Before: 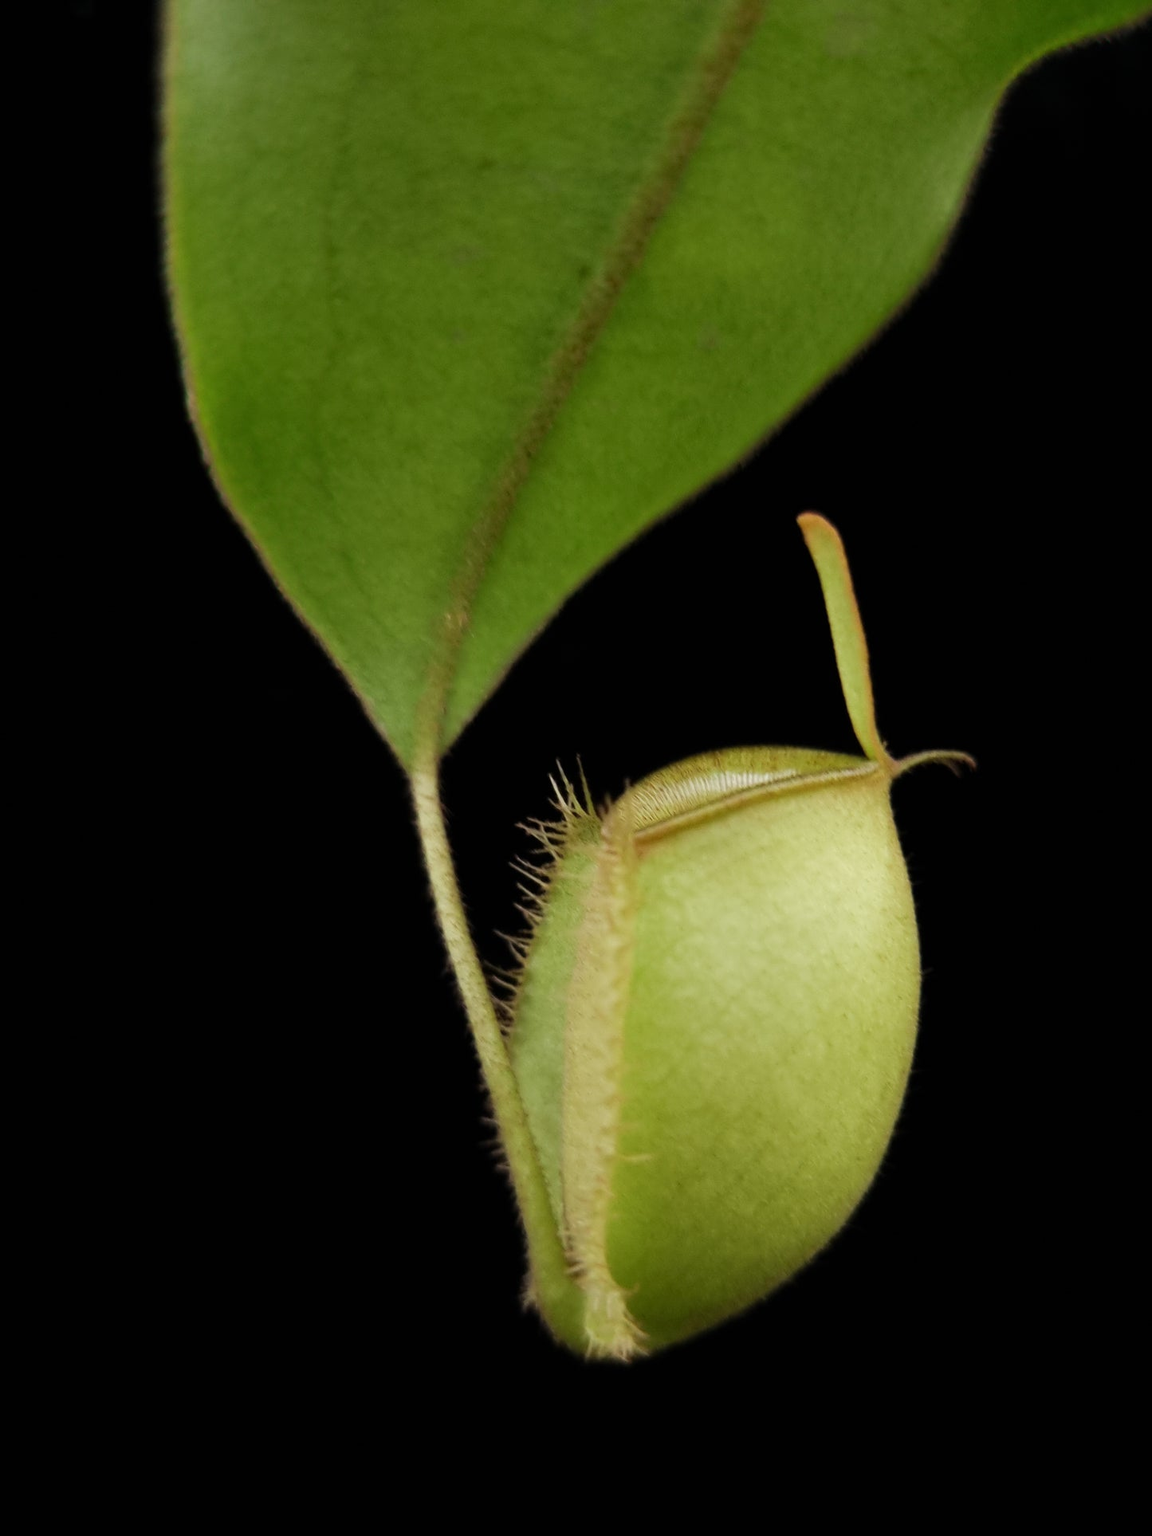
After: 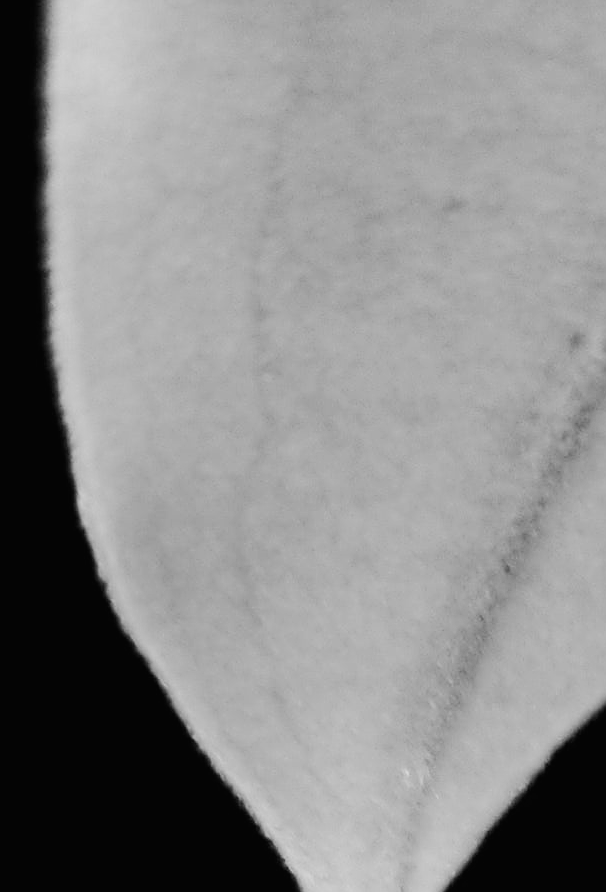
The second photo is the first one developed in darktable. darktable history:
exposure: black level correction 0, exposure 1.741 EV, compensate exposure bias true, compensate highlight preservation false
tone curve: curves: ch0 [(0, 0.01) (0.037, 0.032) (0.131, 0.108) (0.275, 0.256) (0.483, 0.512) (0.61, 0.665) (0.696, 0.742) (0.792, 0.819) (0.911, 0.925) (0.997, 0.995)]; ch1 [(0, 0) (0.308, 0.29) (0.425, 0.411) (0.492, 0.488) (0.507, 0.503) (0.53, 0.532) (0.573, 0.586) (0.683, 0.702) (0.746, 0.77) (1, 1)]; ch2 [(0, 0) (0.246, 0.233) (0.36, 0.352) (0.415, 0.415) (0.485, 0.487) (0.502, 0.504) (0.525, 0.518) (0.539, 0.539) (0.587, 0.594) (0.636, 0.652) (0.711, 0.729) (0.845, 0.855) (0.998, 0.977)], color space Lab, independent channels, preserve colors none
color correction: highlights a* -2.73, highlights b* -2.09, shadows a* 2.41, shadows b* 2.73
monochrome: on, module defaults
sharpen: on, module defaults
filmic rgb: black relative exposure -7.65 EV, white relative exposure 4.56 EV, hardness 3.61
crop and rotate: left 10.817%, top 0.062%, right 47.194%, bottom 53.626%
